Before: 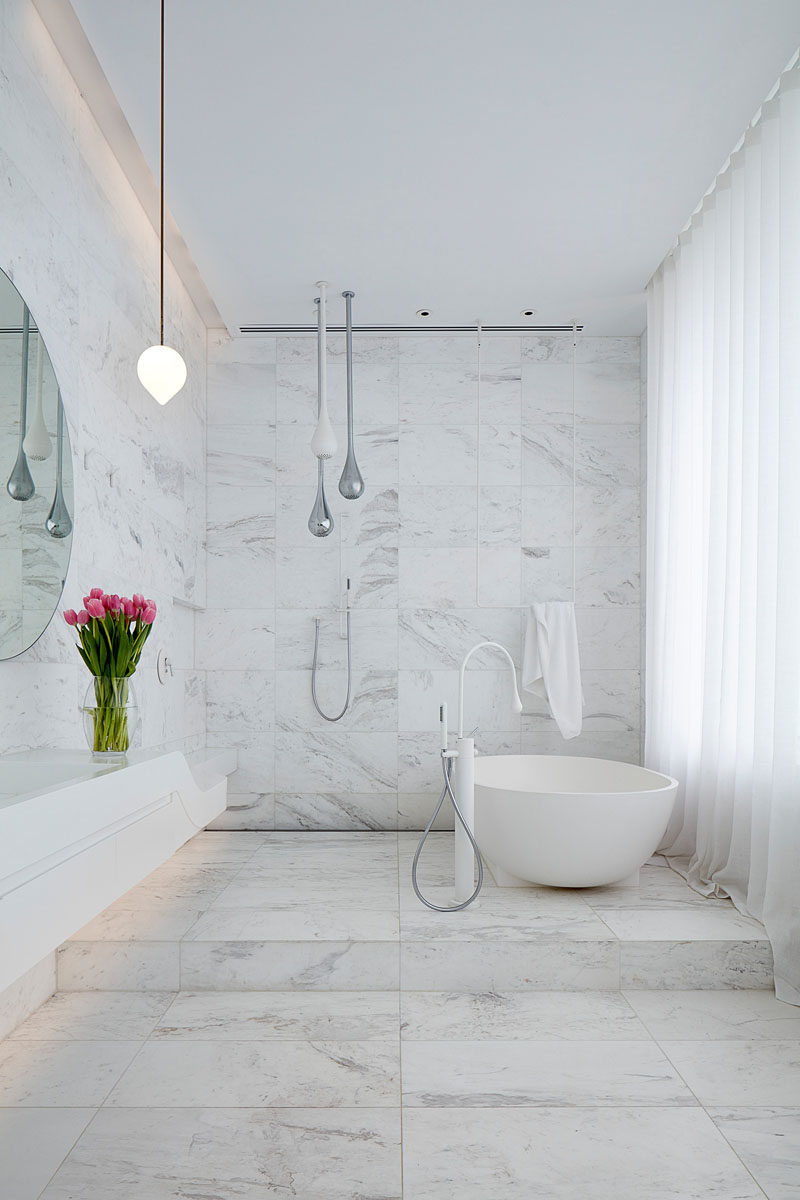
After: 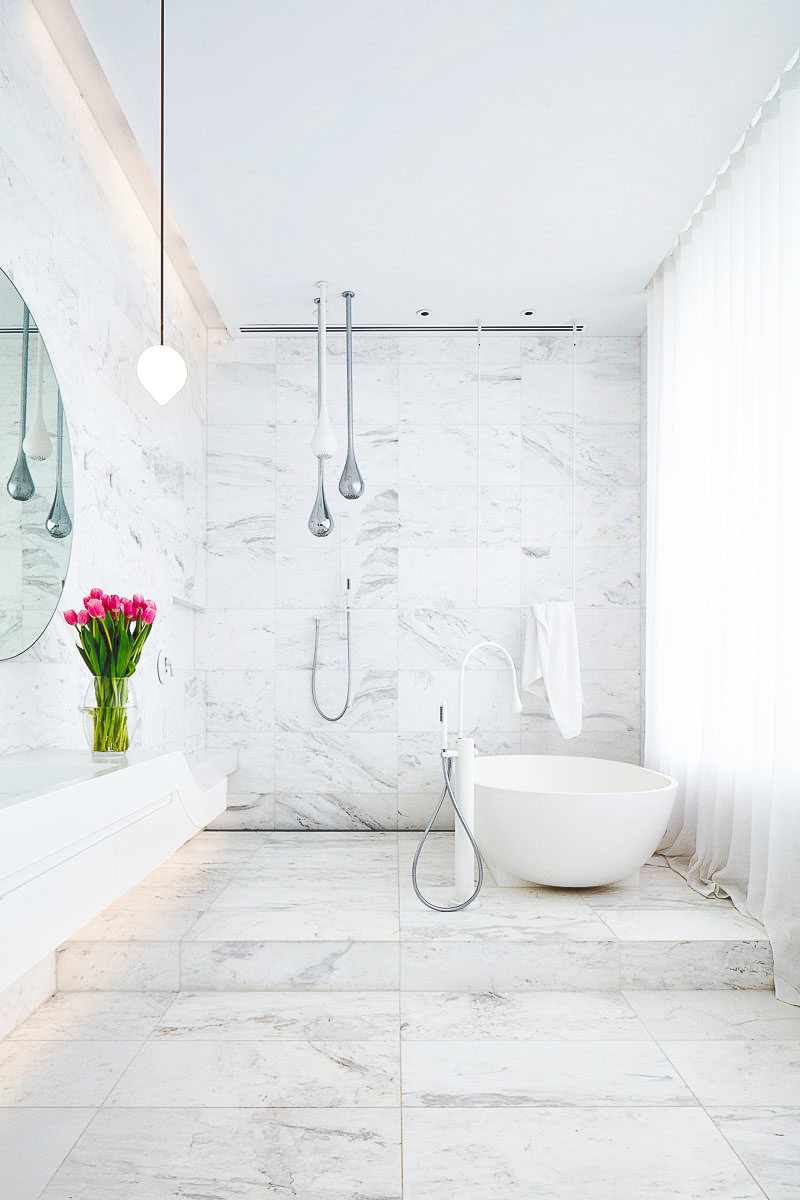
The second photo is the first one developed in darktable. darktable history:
tone curve: curves: ch0 [(0, 0) (0.003, 0.156) (0.011, 0.156) (0.025, 0.161) (0.044, 0.161) (0.069, 0.161) (0.1, 0.166) (0.136, 0.168) (0.177, 0.179) (0.224, 0.202) (0.277, 0.241) (0.335, 0.296) (0.399, 0.378) (0.468, 0.484) (0.543, 0.604) (0.623, 0.728) (0.709, 0.822) (0.801, 0.918) (0.898, 0.98) (1, 1)], preserve colors none
tone equalizer: -7 EV 0.15 EV, -6 EV 0.6 EV, -5 EV 1.15 EV, -4 EV 1.33 EV, -3 EV 1.15 EV, -2 EV 0.6 EV, -1 EV 0.15 EV, mask exposure compensation -0.5 EV
